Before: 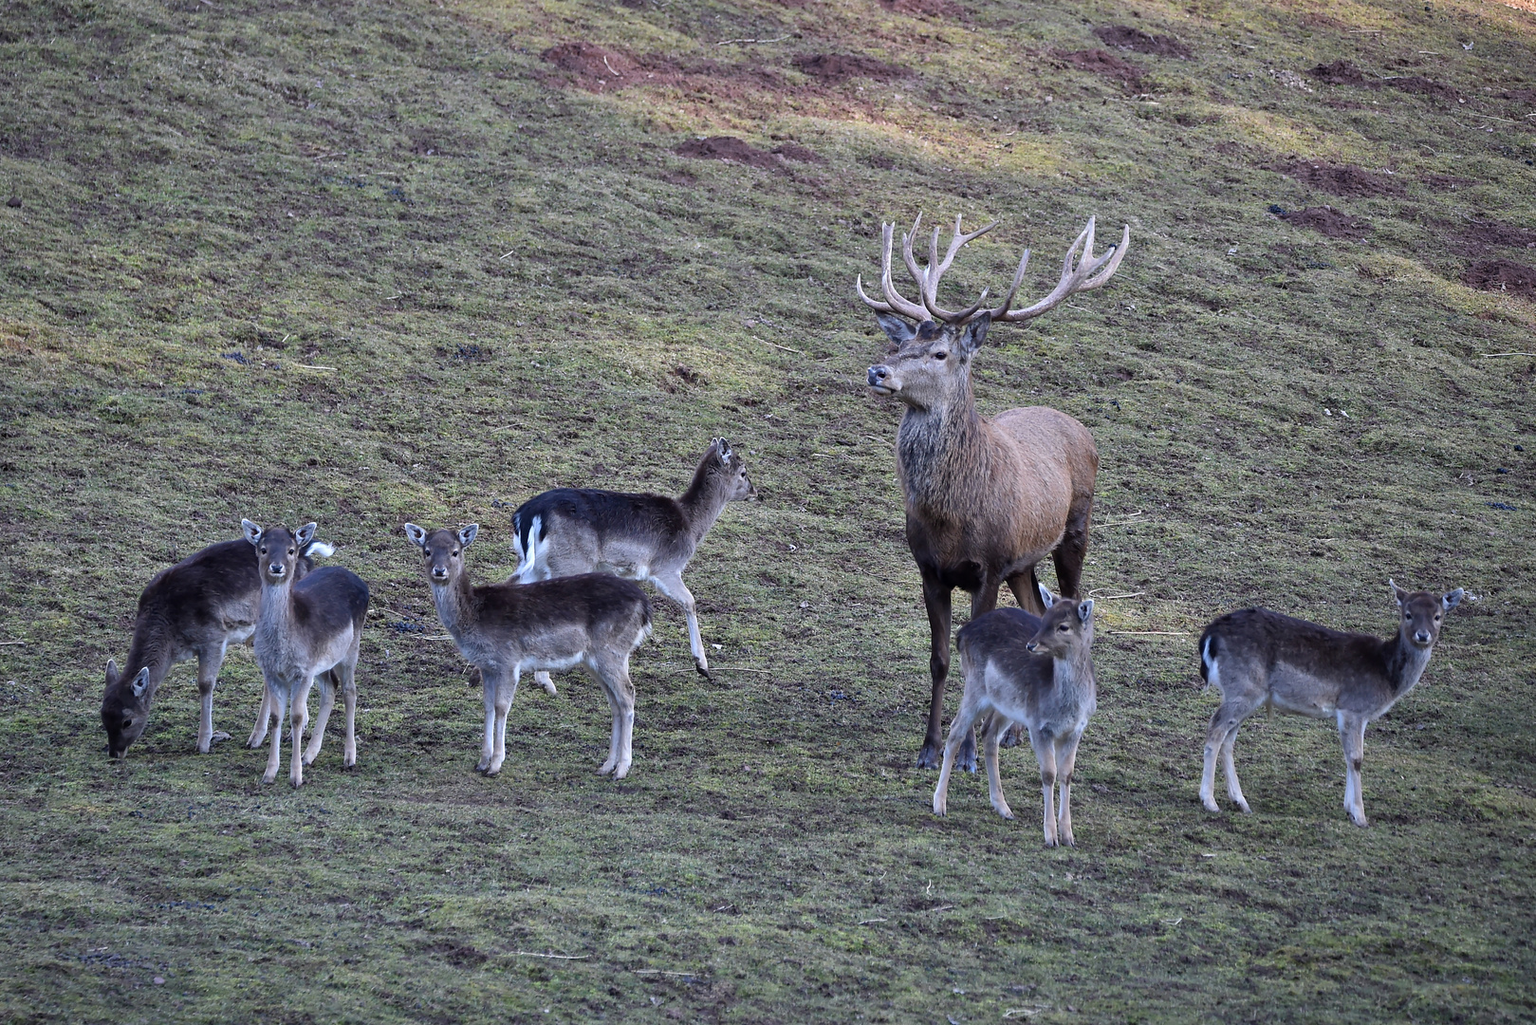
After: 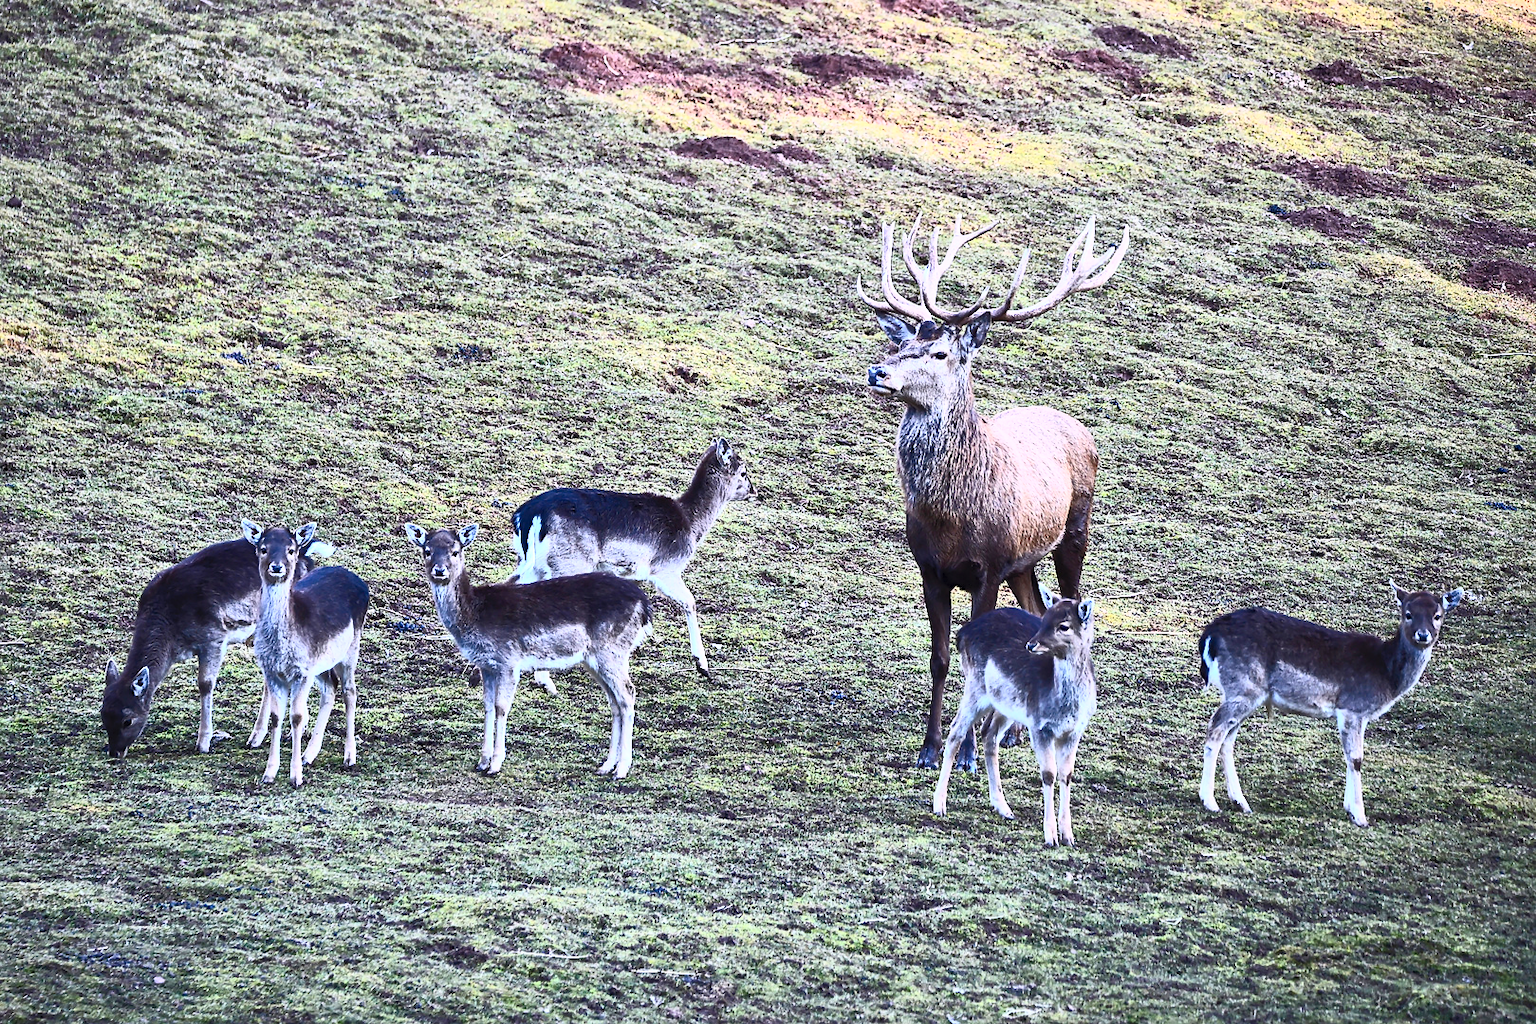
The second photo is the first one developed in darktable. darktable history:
contrast brightness saturation: contrast 0.83, brightness 0.59, saturation 0.59
sharpen: amount 0.2
